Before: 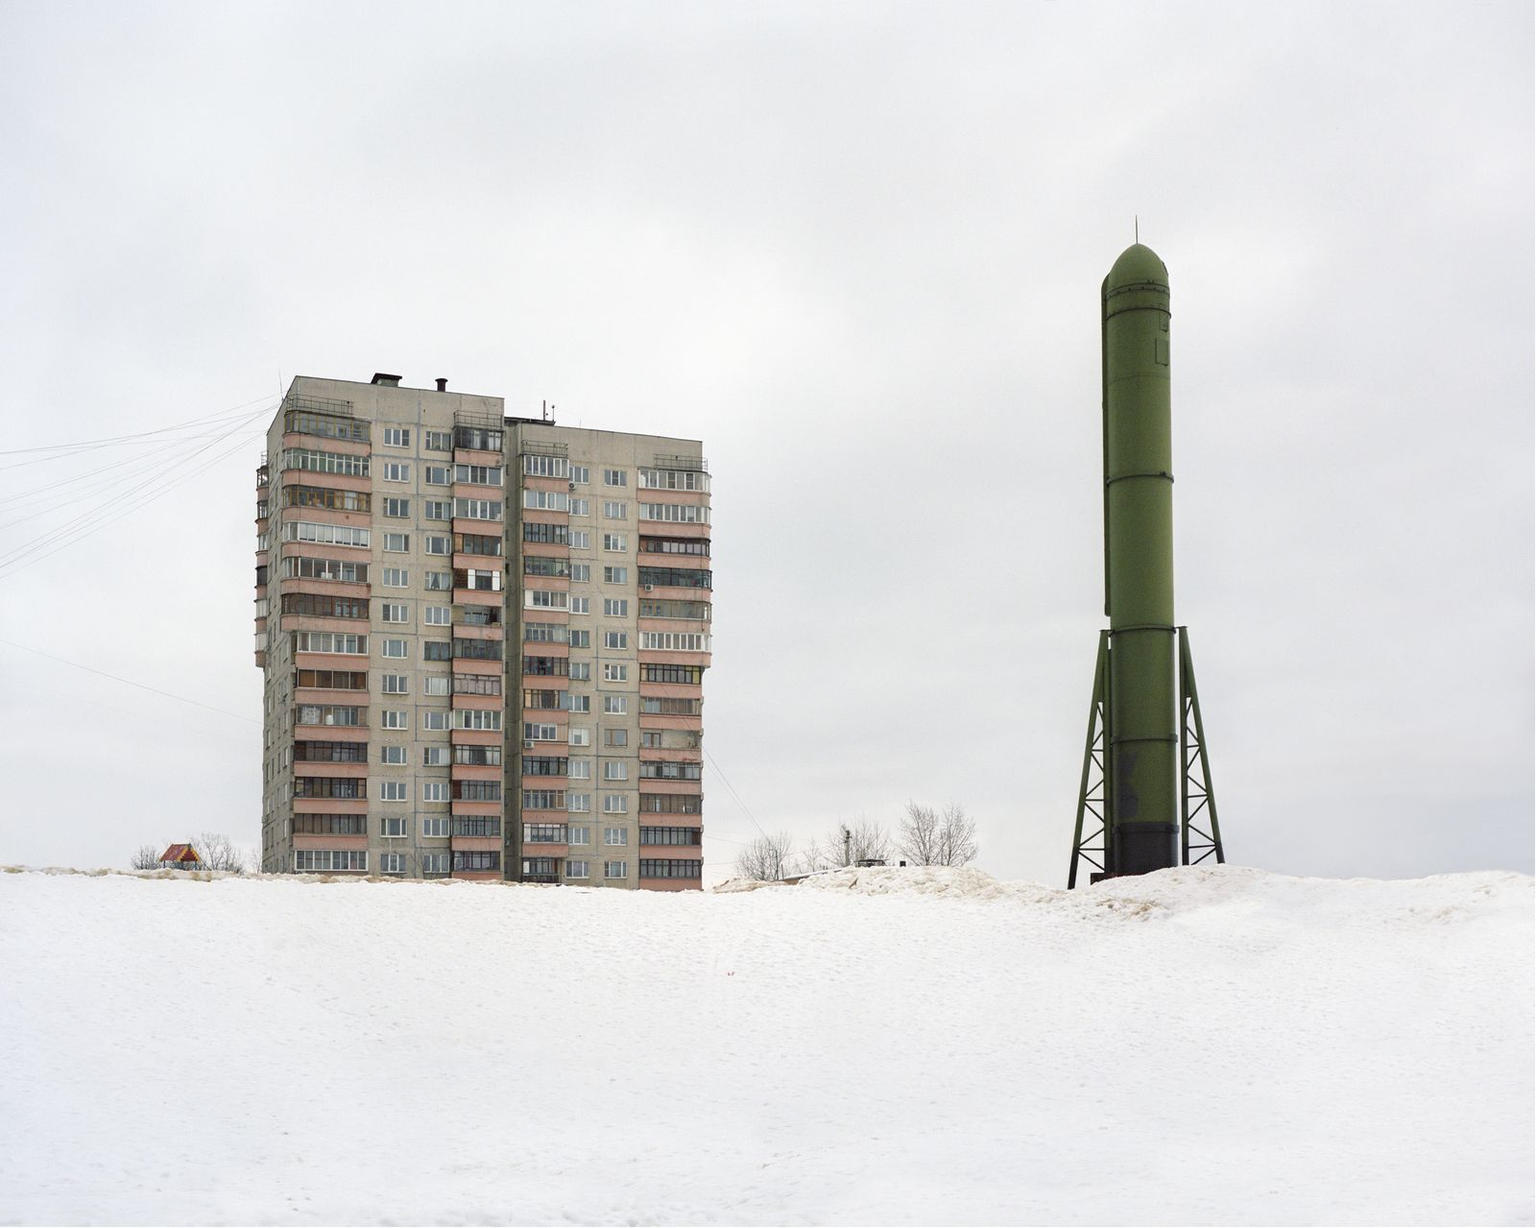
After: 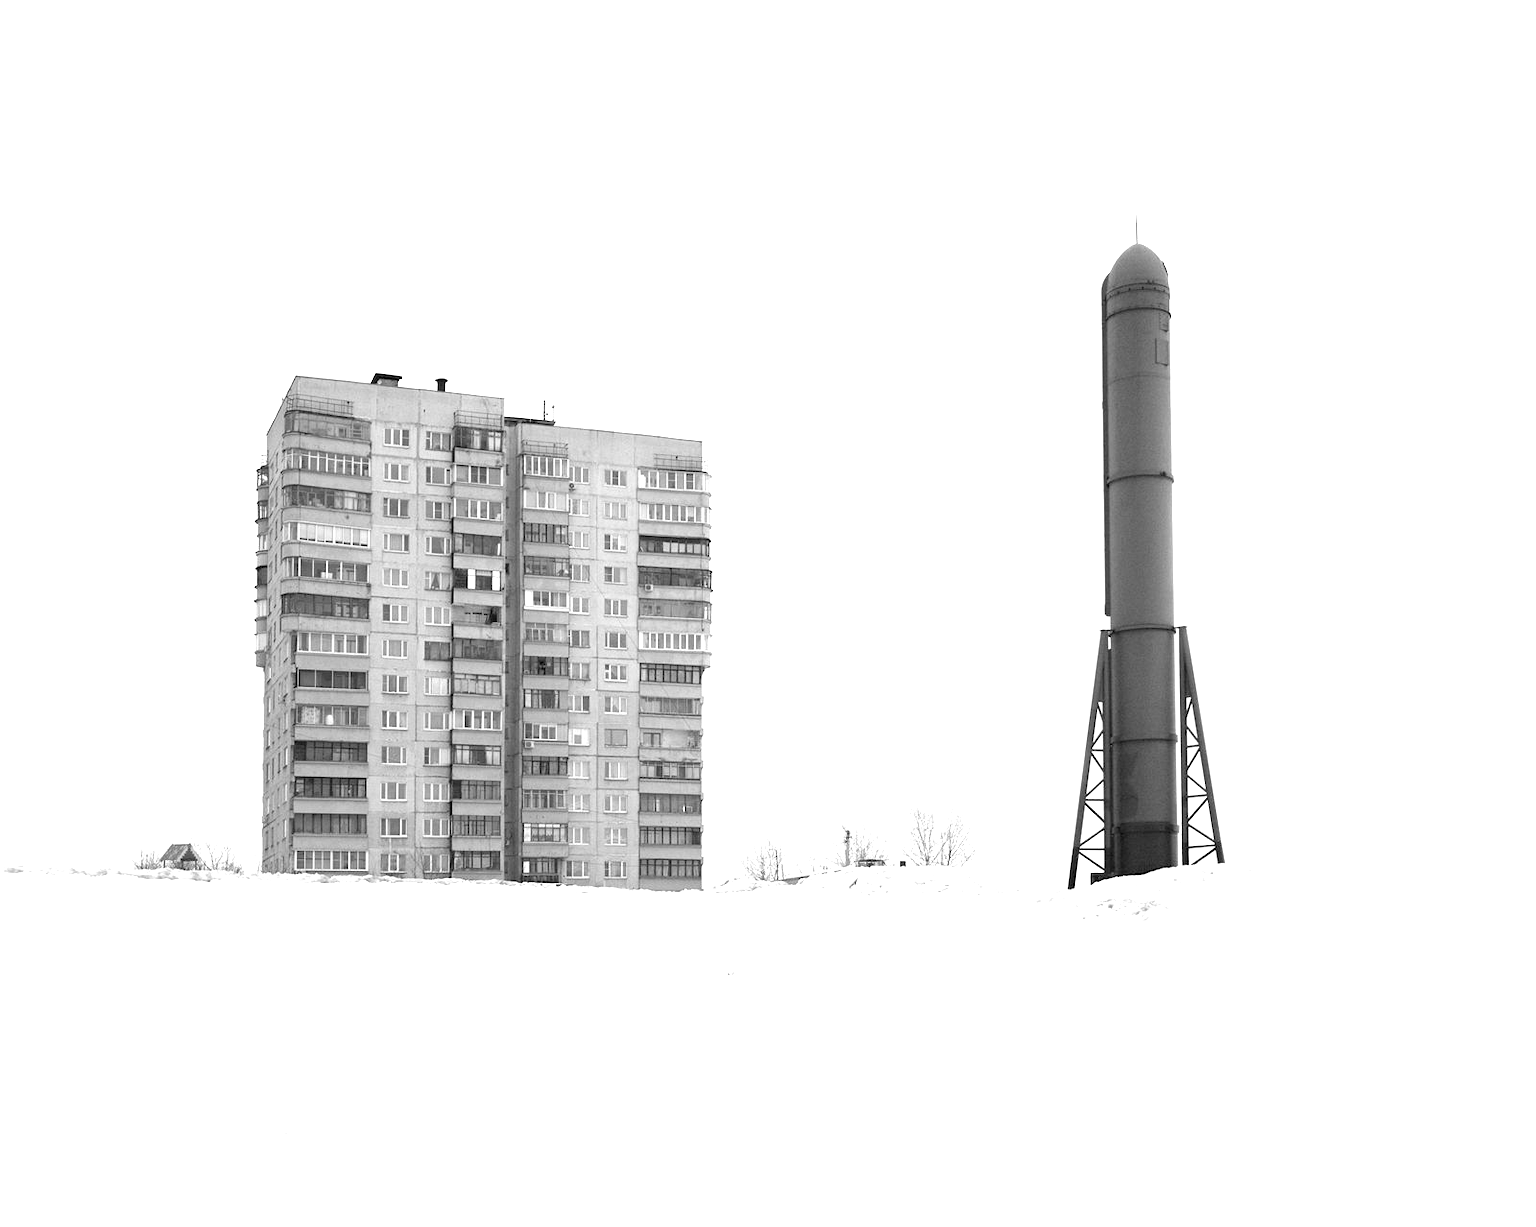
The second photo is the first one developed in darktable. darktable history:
monochrome: on, module defaults
rgb levels: levels [[0.01, 0.419, 0.839], [0, 0.5, 1], [0, 0.5, 1]]
exposure: black level correction -0.002, exposure 0.708 EV, compensate exposure bias true, compensate highlight preservation false
